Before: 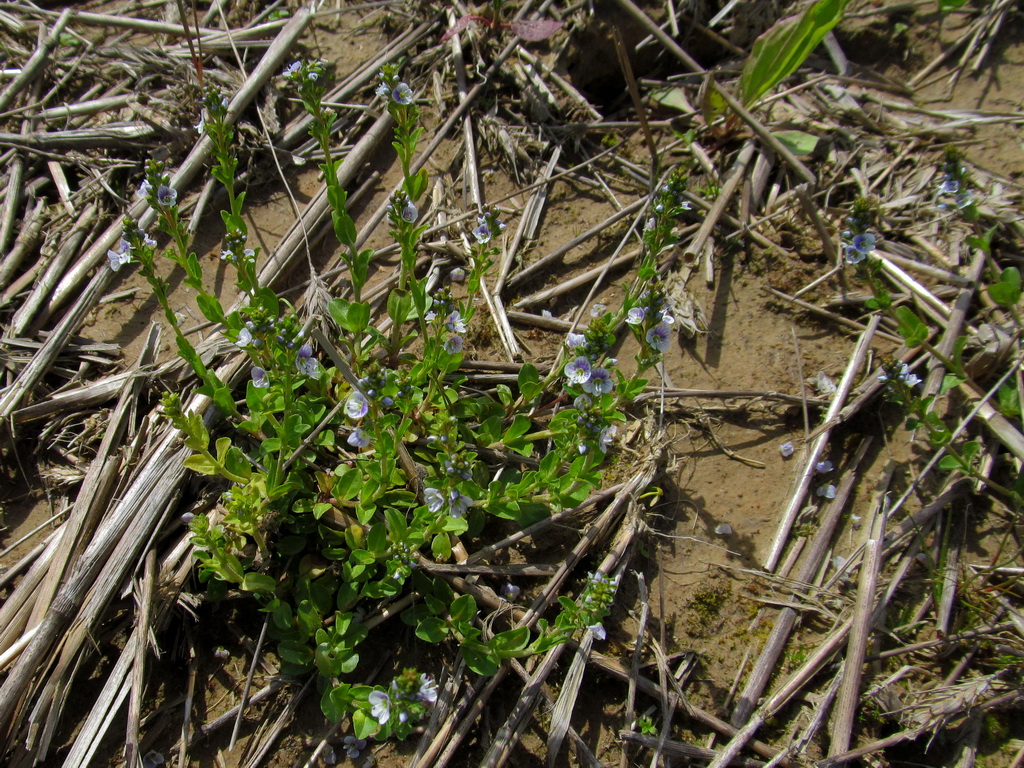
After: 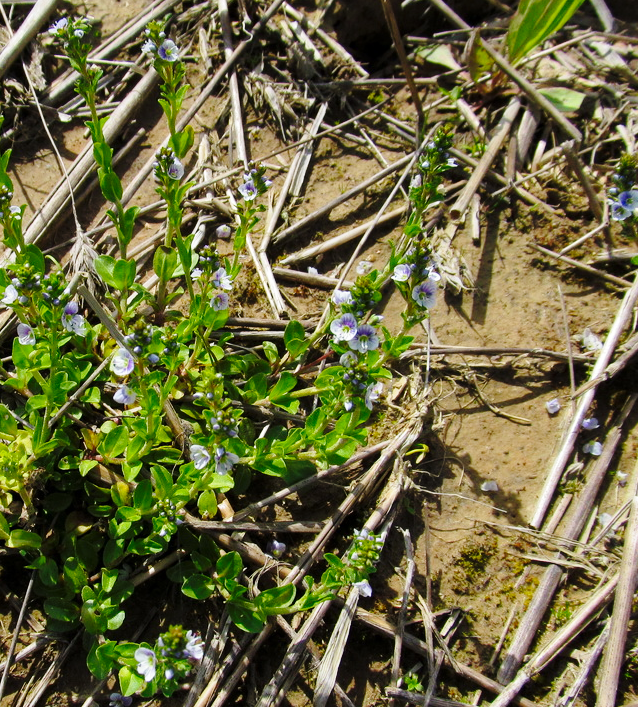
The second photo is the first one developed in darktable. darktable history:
base curve: curves: ch0 [(0, 0) (0.028, 0.03) (0.121, 0.232) (0.46, 0.748) (0.859, 0.968) (1, 1)], preserve colors none
crop and rotate: left 22.918%, top 5.629%, right 14.711%, bottom 2.247%
